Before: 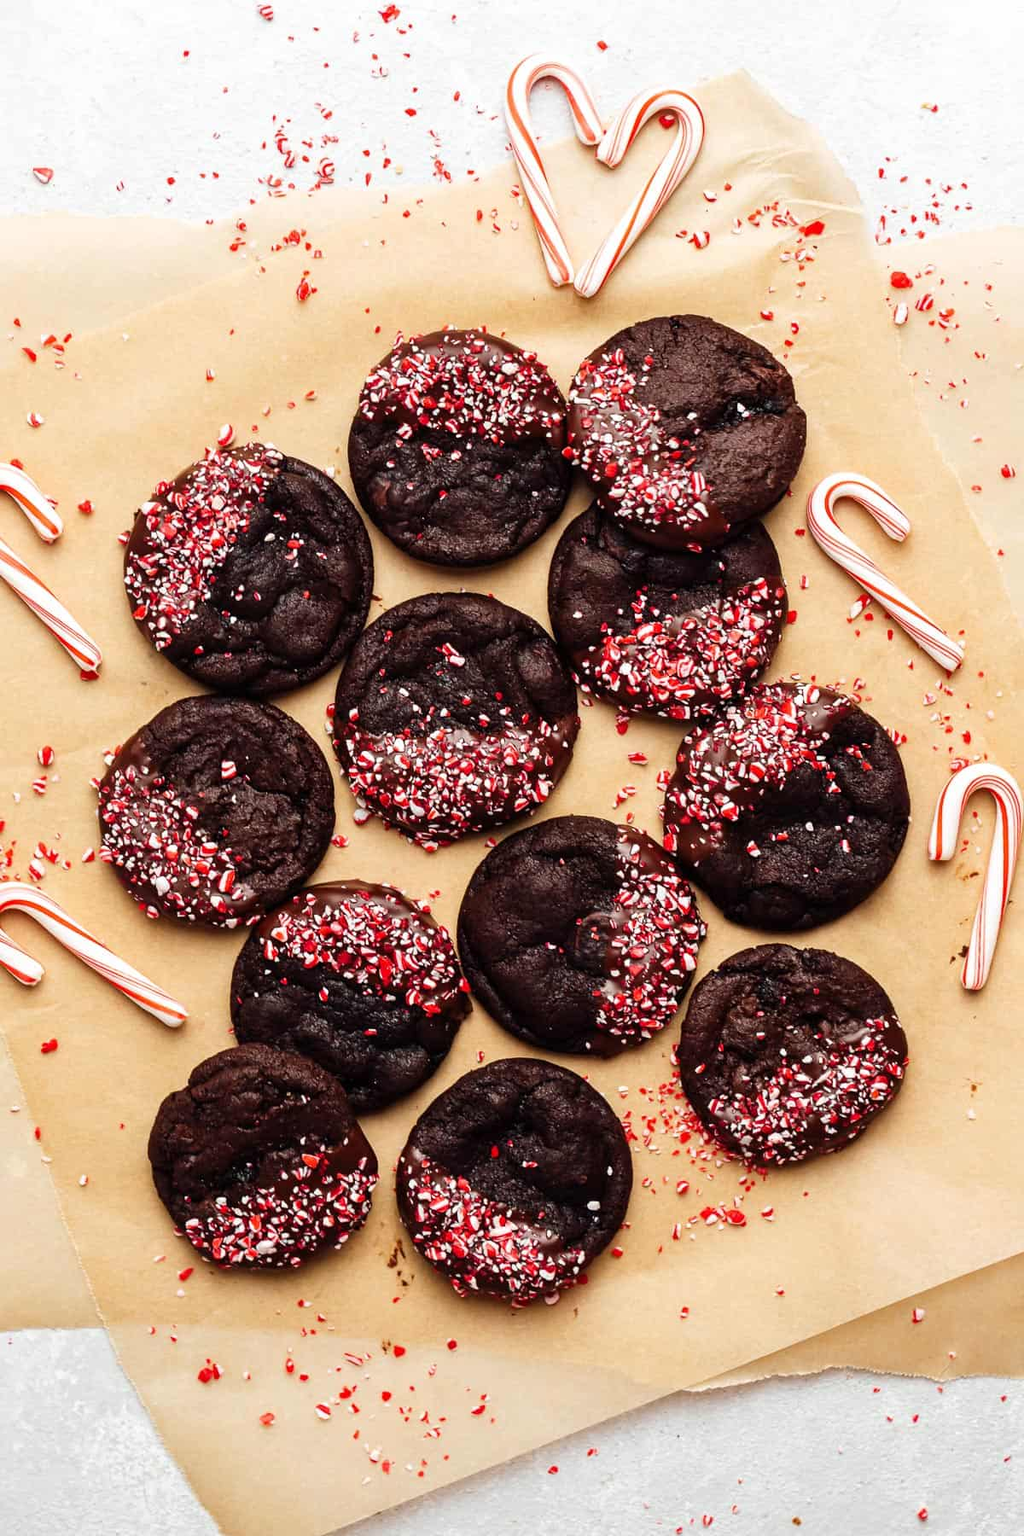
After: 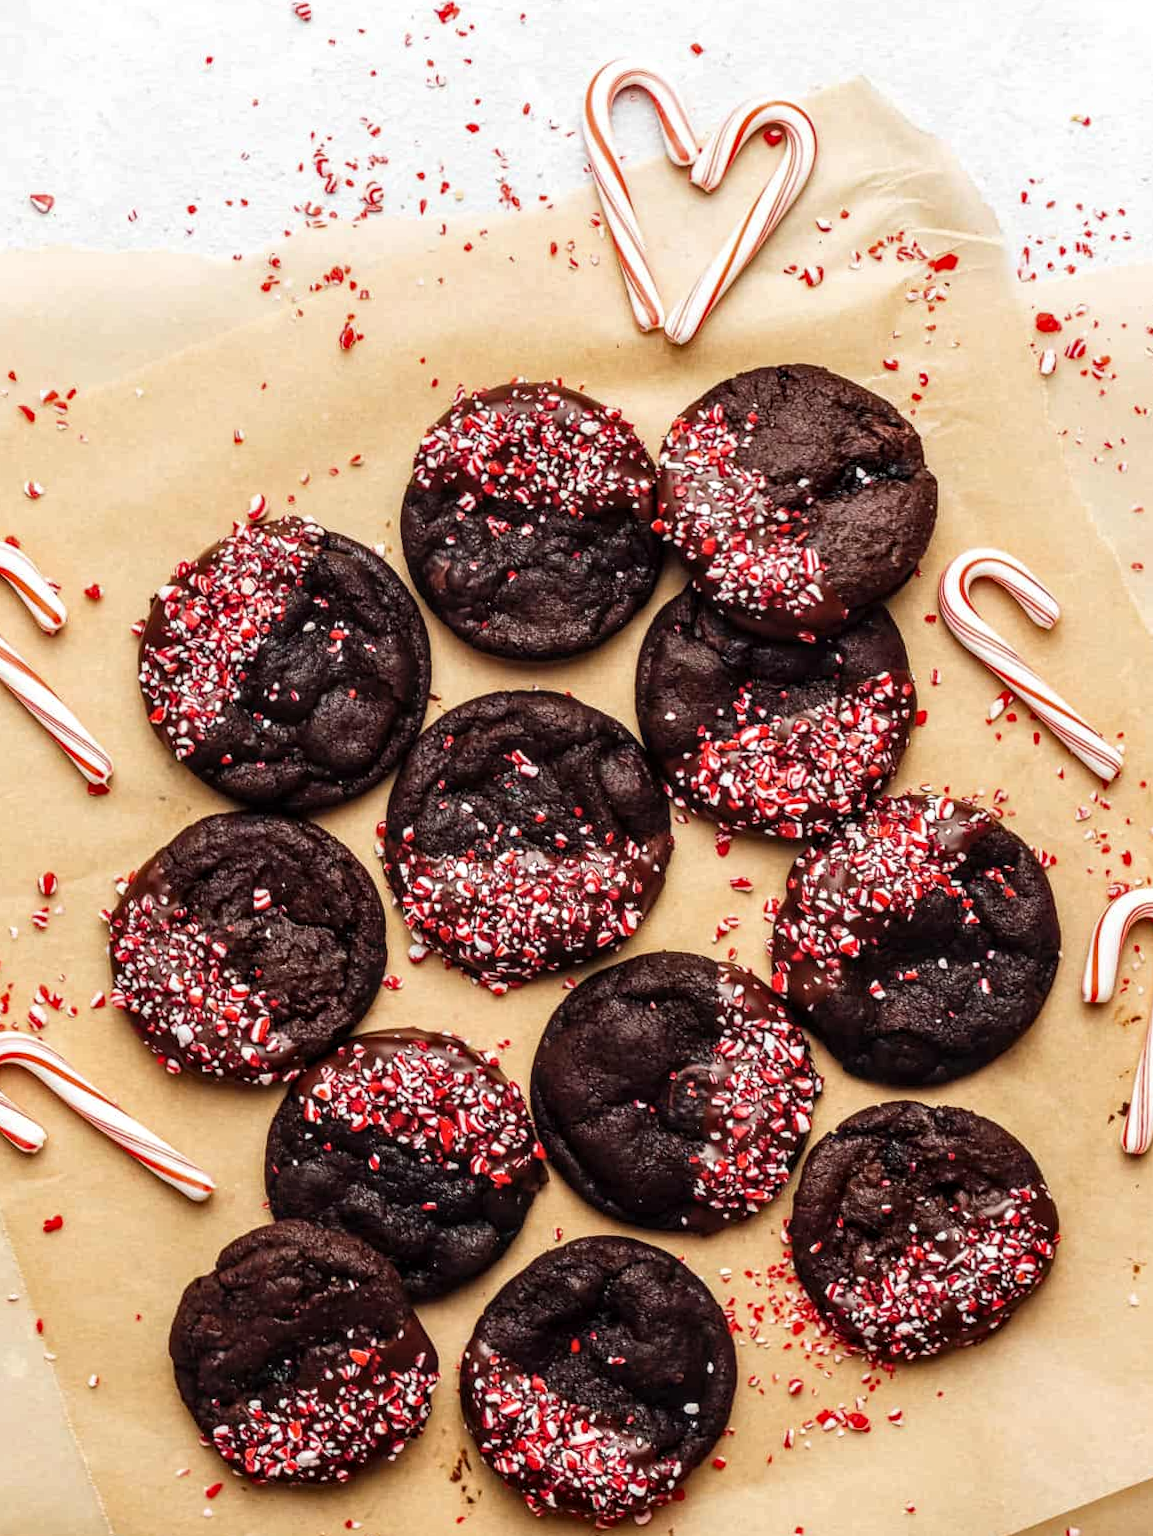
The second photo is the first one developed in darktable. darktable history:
crop and rotate: angle 0.2°, left 0.275%, right 3.127%, bottom 14.18%
local contrast: detail 130%
